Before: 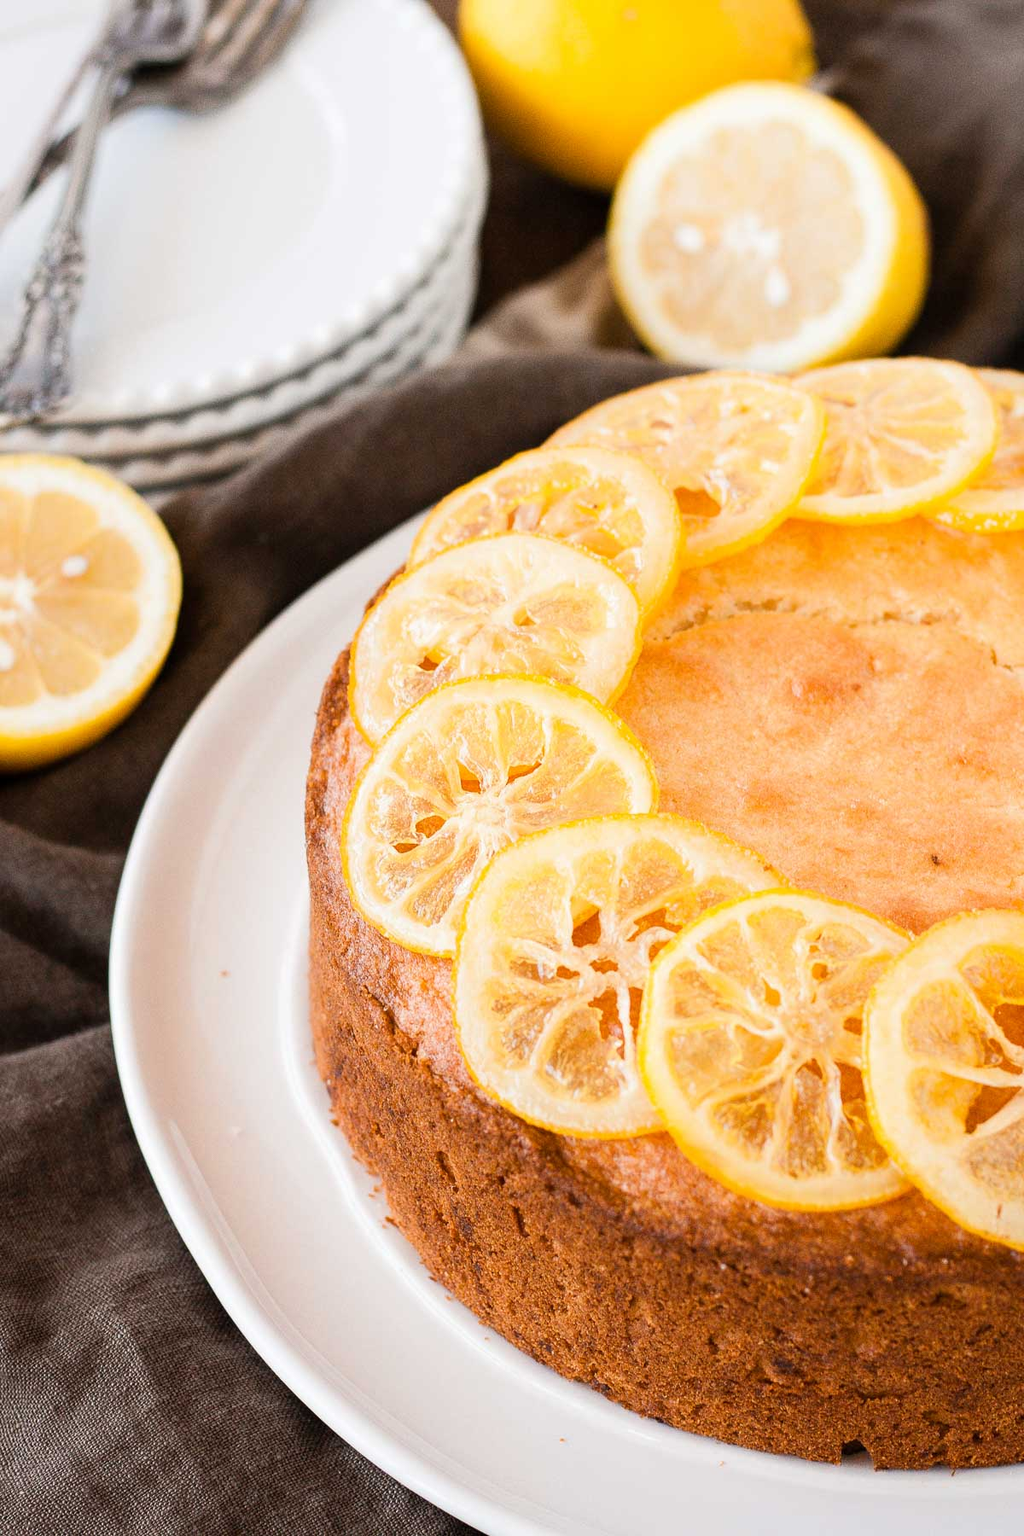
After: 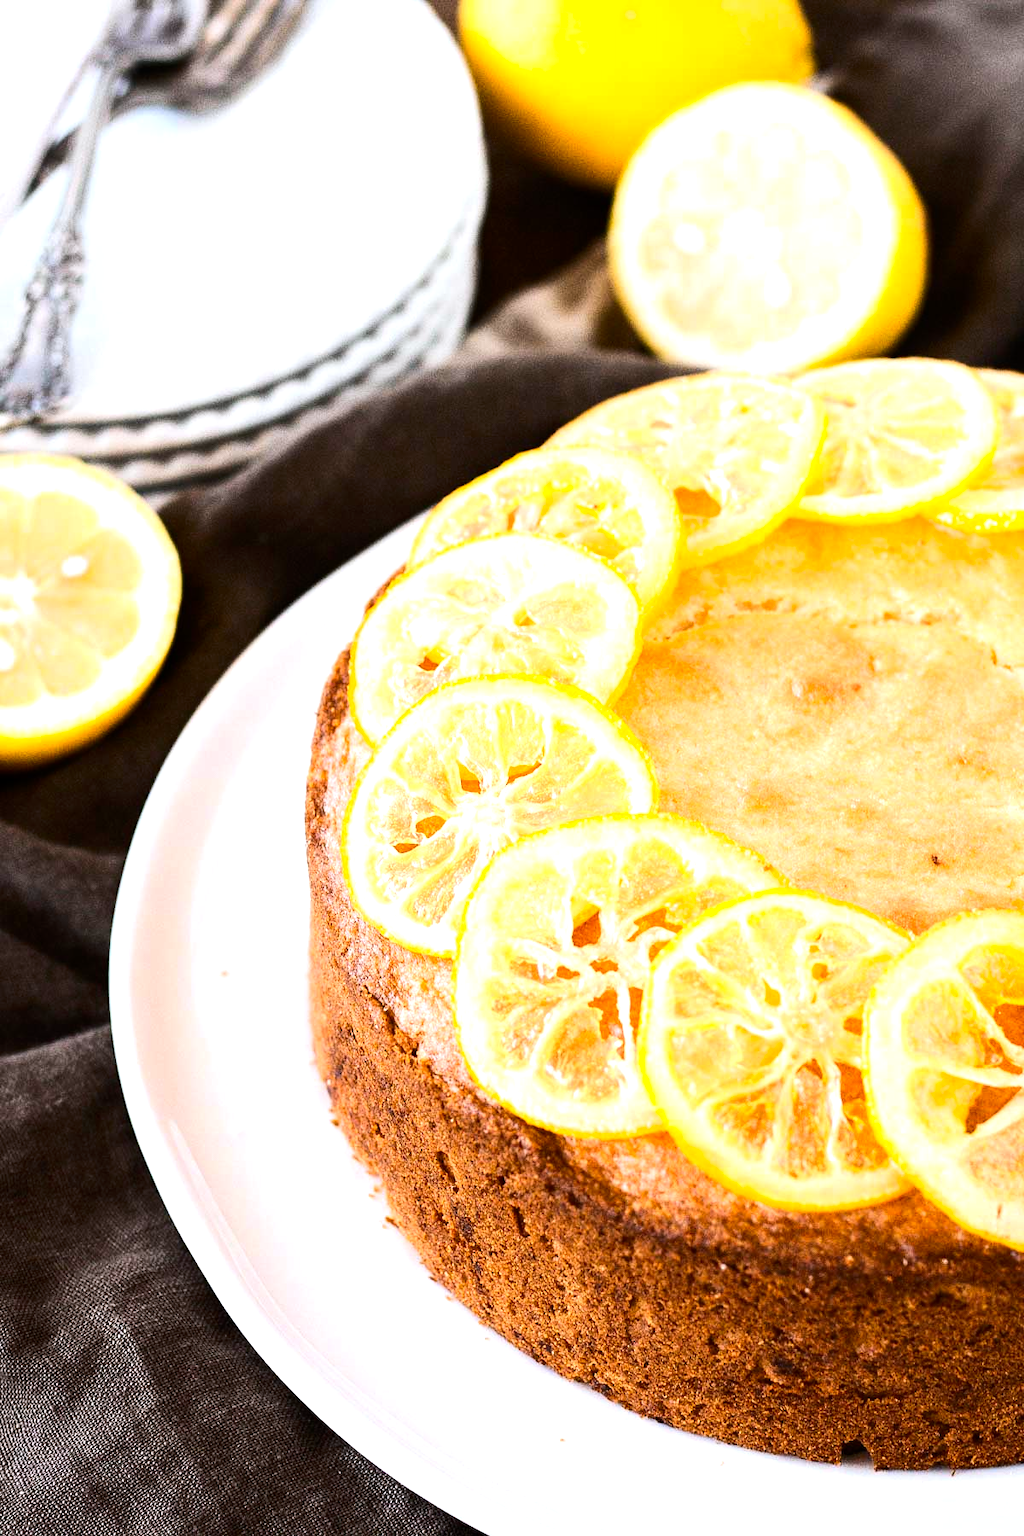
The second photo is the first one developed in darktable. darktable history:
white balance: red 0.967, blue 1.049
contrast brightness saturation: contrast 0.15, brightness -0.01, saturation 0.1
tone equalizer: -8 EV -0.75 EV, -7 EV -0.7 EV, -6 EV -0.6 EV, -5 EV -0.4 EV, -3 EV 0.4 EV, -2 EV 0.6 EV, -1 EV 0.7 EV, +0 EV 0.75 EV, edges refinement/feathering 500, mask exposure compensation -1.57 EV, preserve details no
